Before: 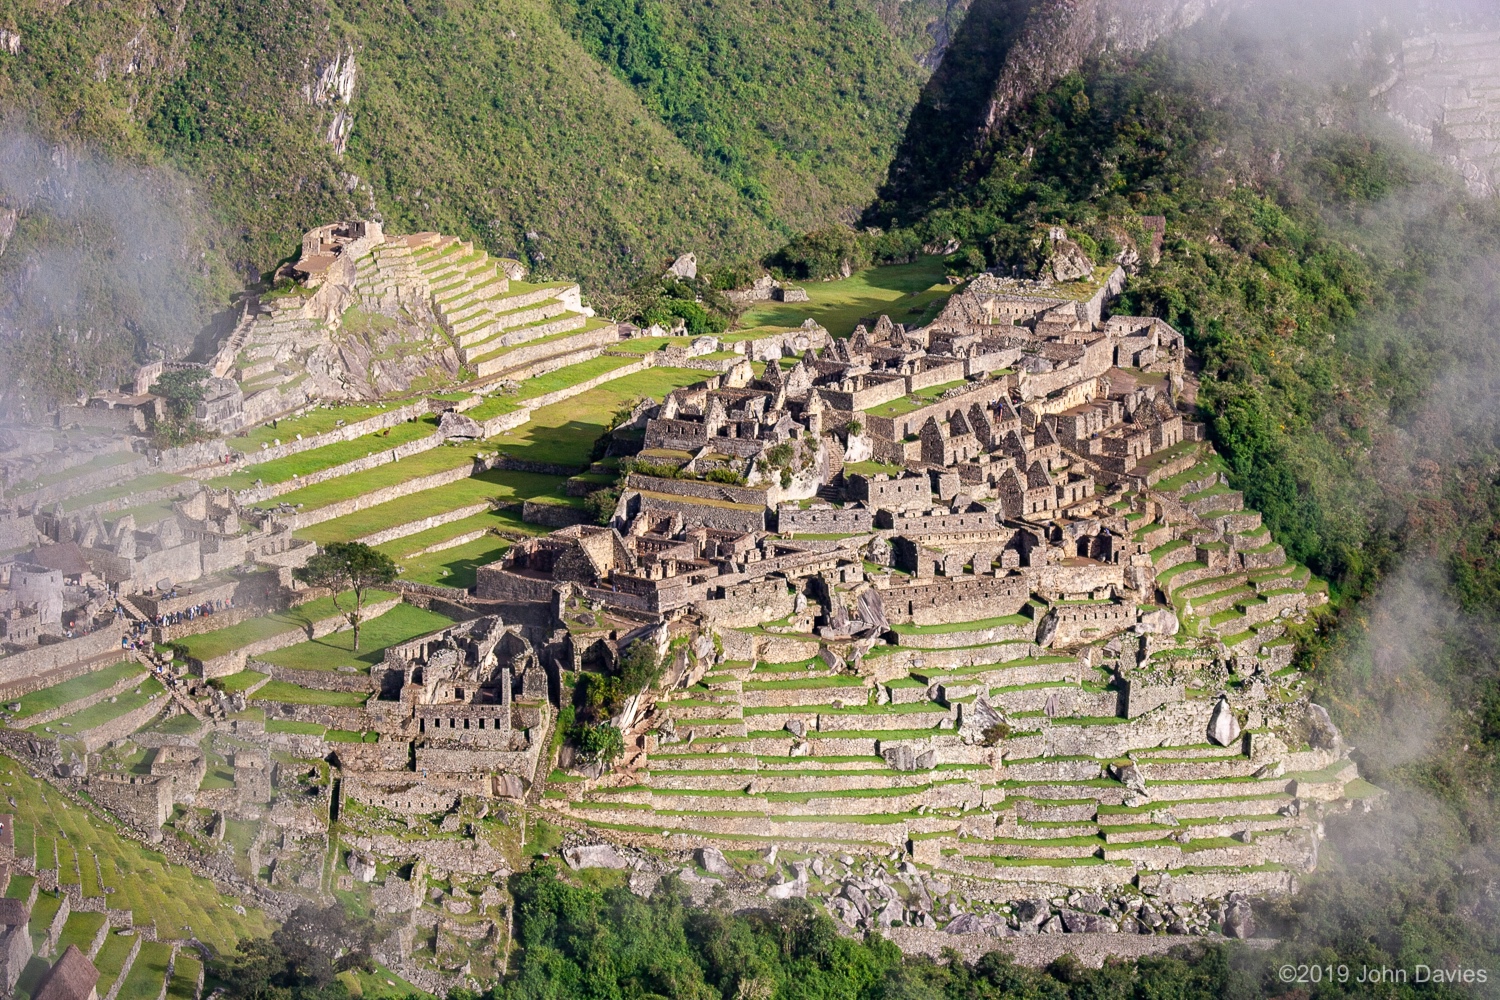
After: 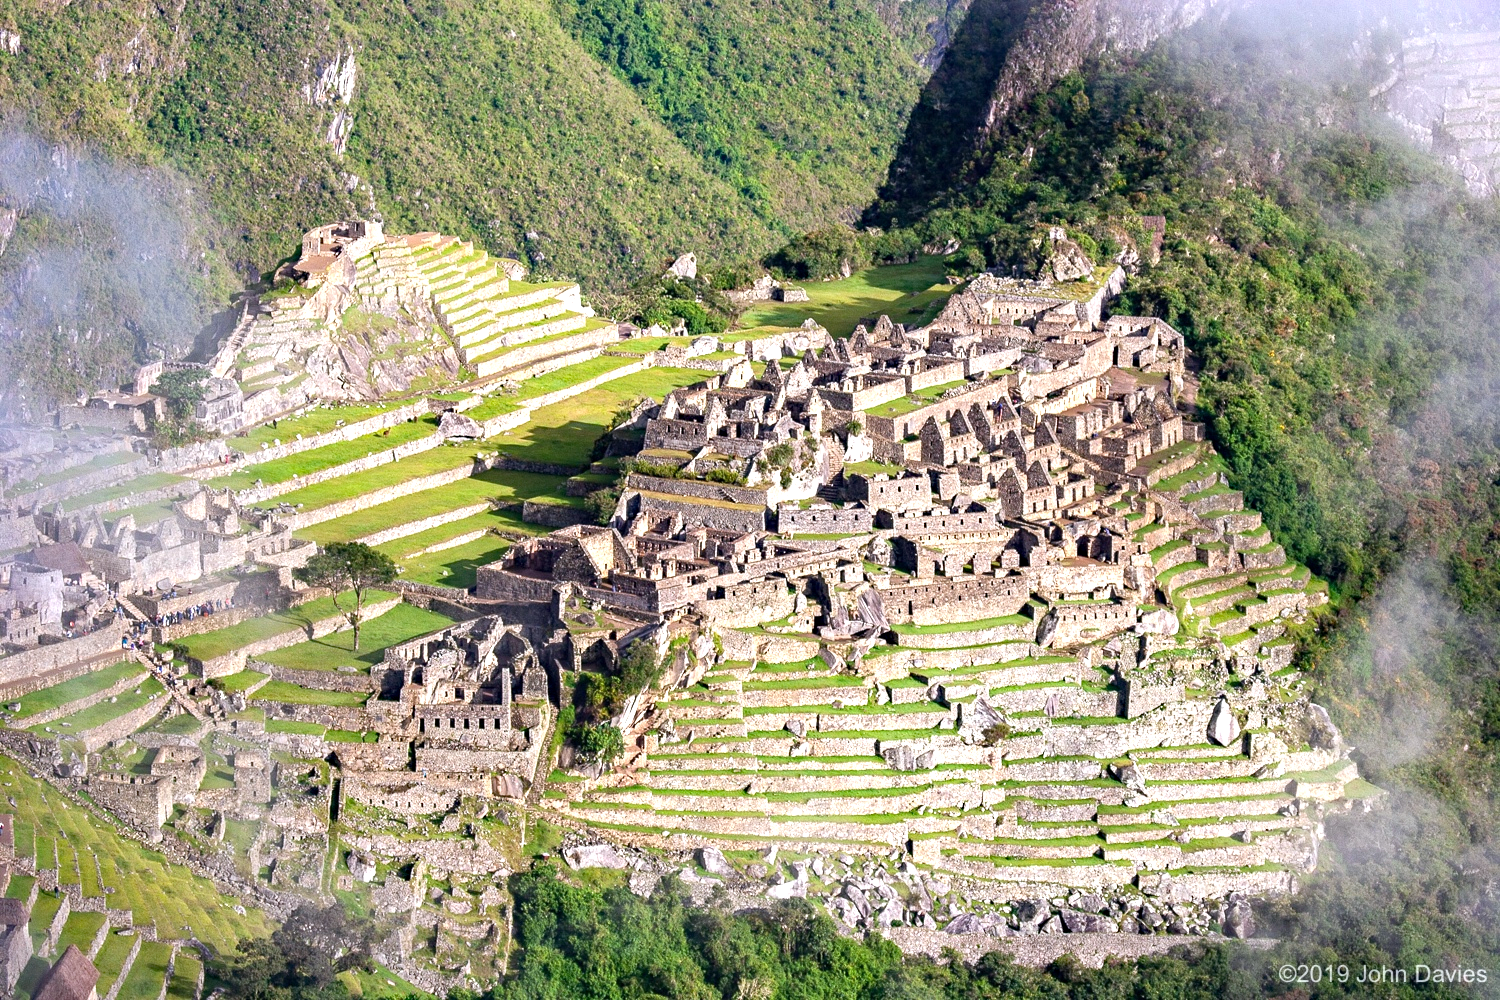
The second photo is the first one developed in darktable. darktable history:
white balance: red 0.983, blue 1.036
haze removal: strength 0.29, distance 0.25, compatibility mode true, adaptive false
exposure: black level correction 0, exposure 0.7 EV, compensate exposure bias true, compensate highlight preservation false
